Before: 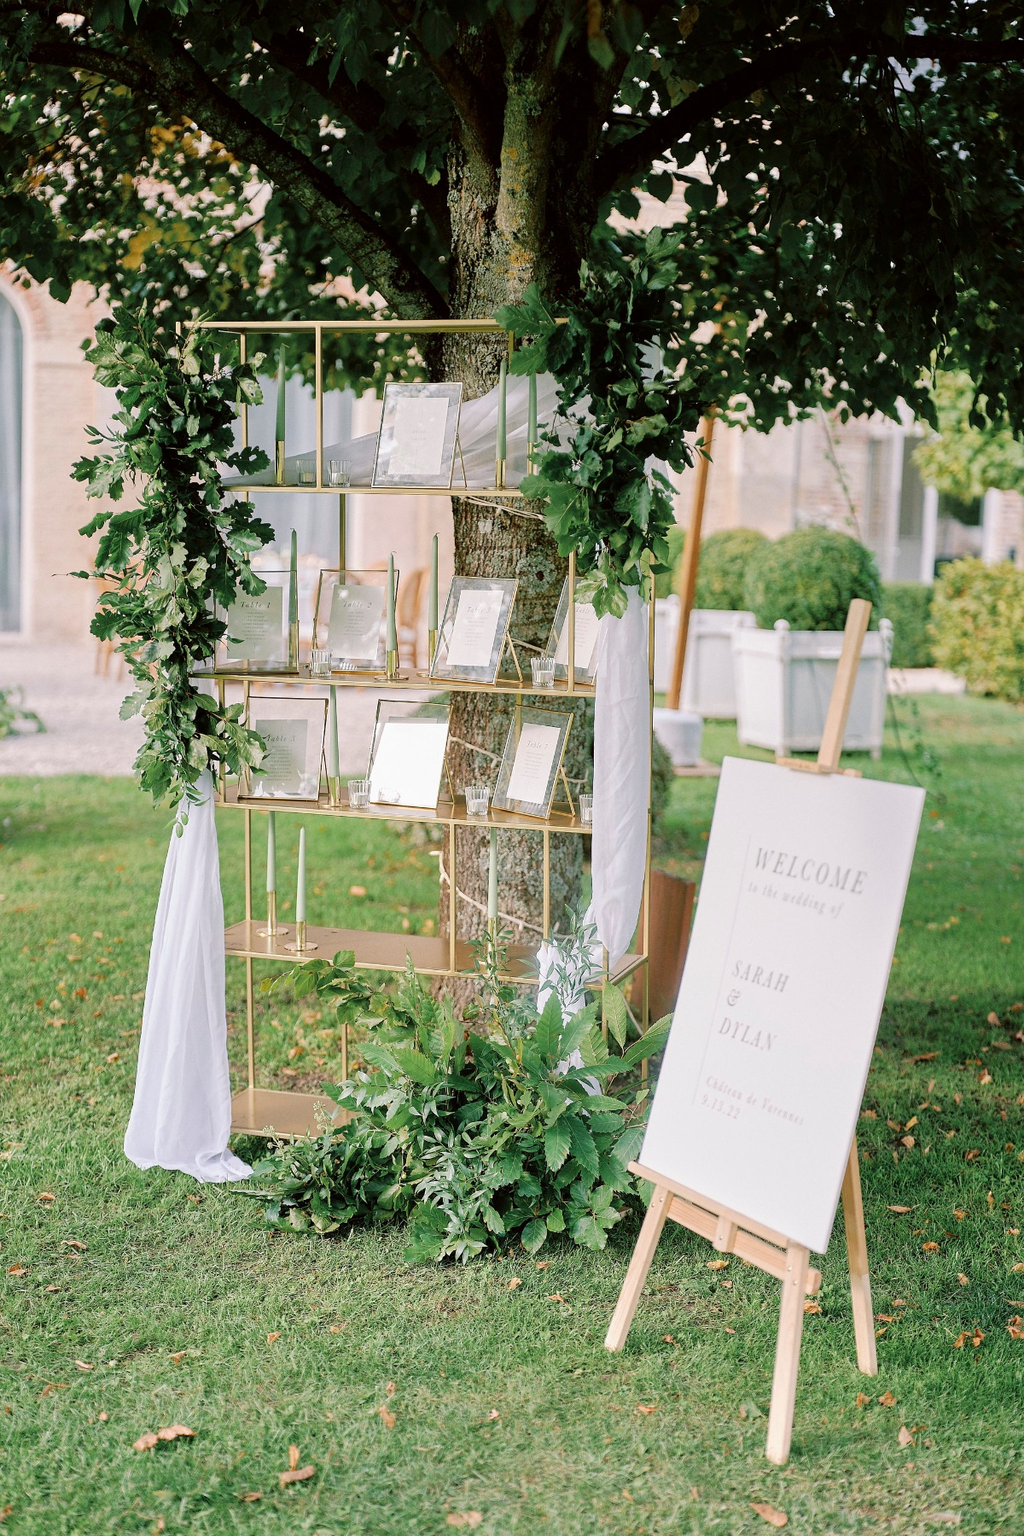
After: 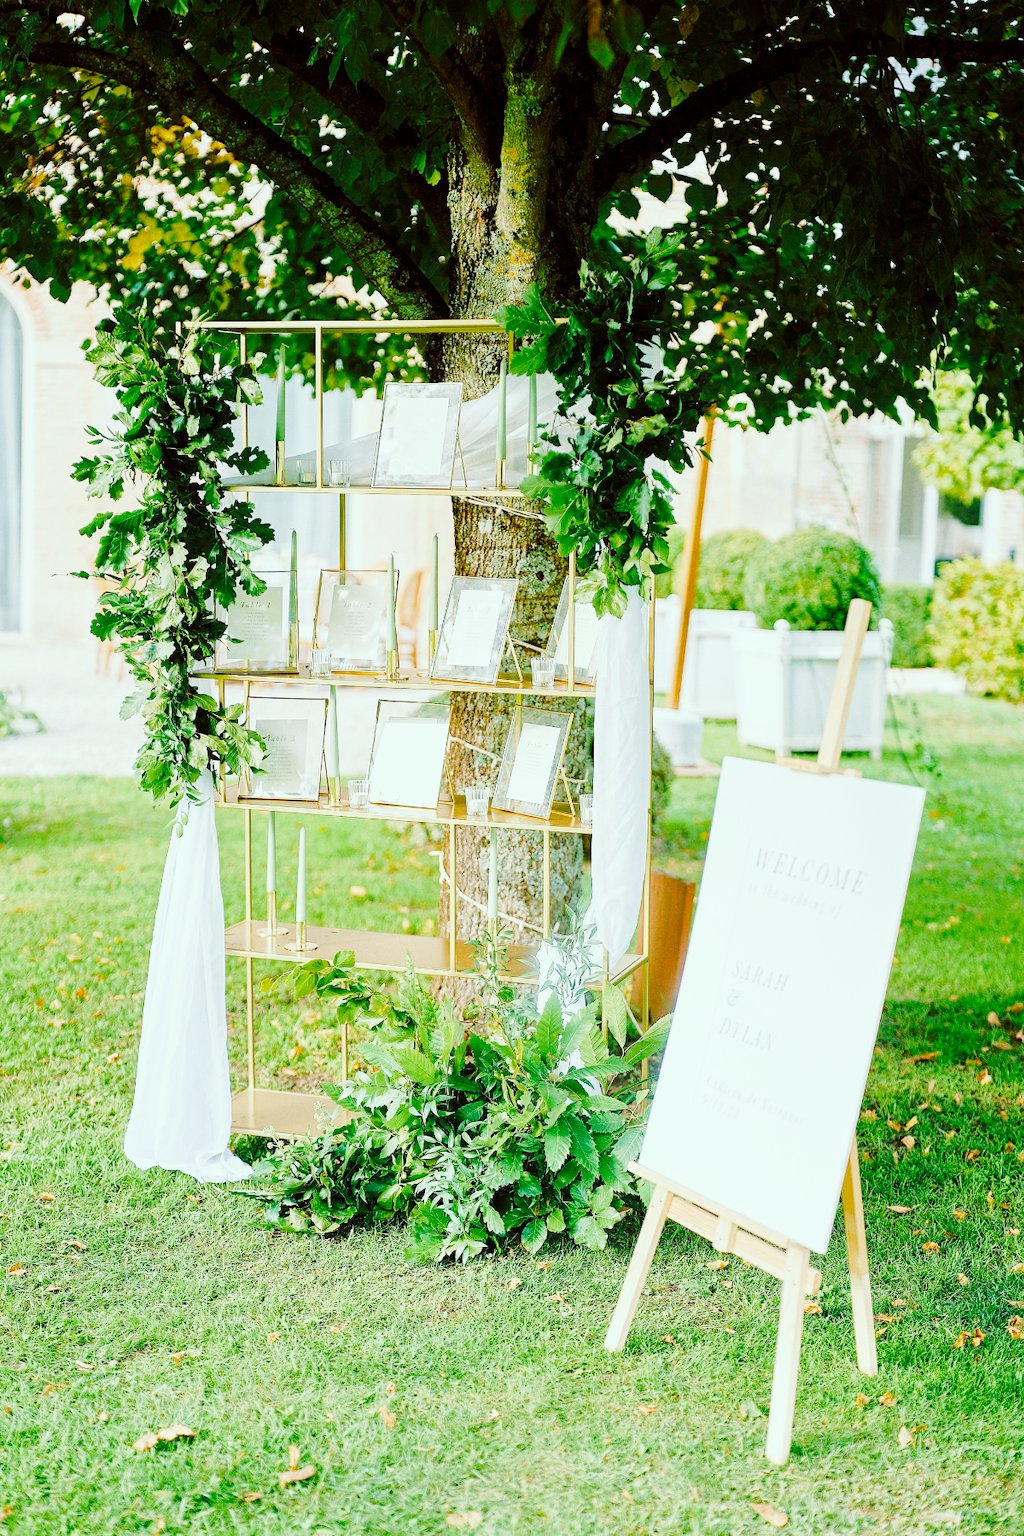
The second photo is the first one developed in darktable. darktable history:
color balance rgb: perceptual saturation grading › global saturation 20%, perceptual saturation grading › highlights -25%, perceptual saturation grading › shadows 50.512%, global vibrance 20%
base curve: curves: ch0 [(0, 0) (0.025, 0.046) (0.112, 0.277) (0.467, 0.74) (0.814, 0.929) (1, 0.942)], preserve colors none
exposure: exposure -0.012 EV, compensate exposure bias true, compensate highlight preservation false
color correction: highlights a* -6.56, highlights b* 0.464
tone curve: curves: ch0 [(0, 0) (0.003, 0.003) (0.011, 0.011) (0.025, 0.025) (0.044, 0.045) (0.069, 0.07) (0.1, 0.101) (0.136, 0.138) (0.177, 0.18) (0.224, 0.228) (0.277, 0.281) (0.335, 0.34) (0.399, 0.405) (0.468, 0.475) (0.543, 0.551) (0.623, 0.633) (0.709, 0.72) (0.801, 0.813) (0.898, 0.907) (1, 1)], preserve colors none
